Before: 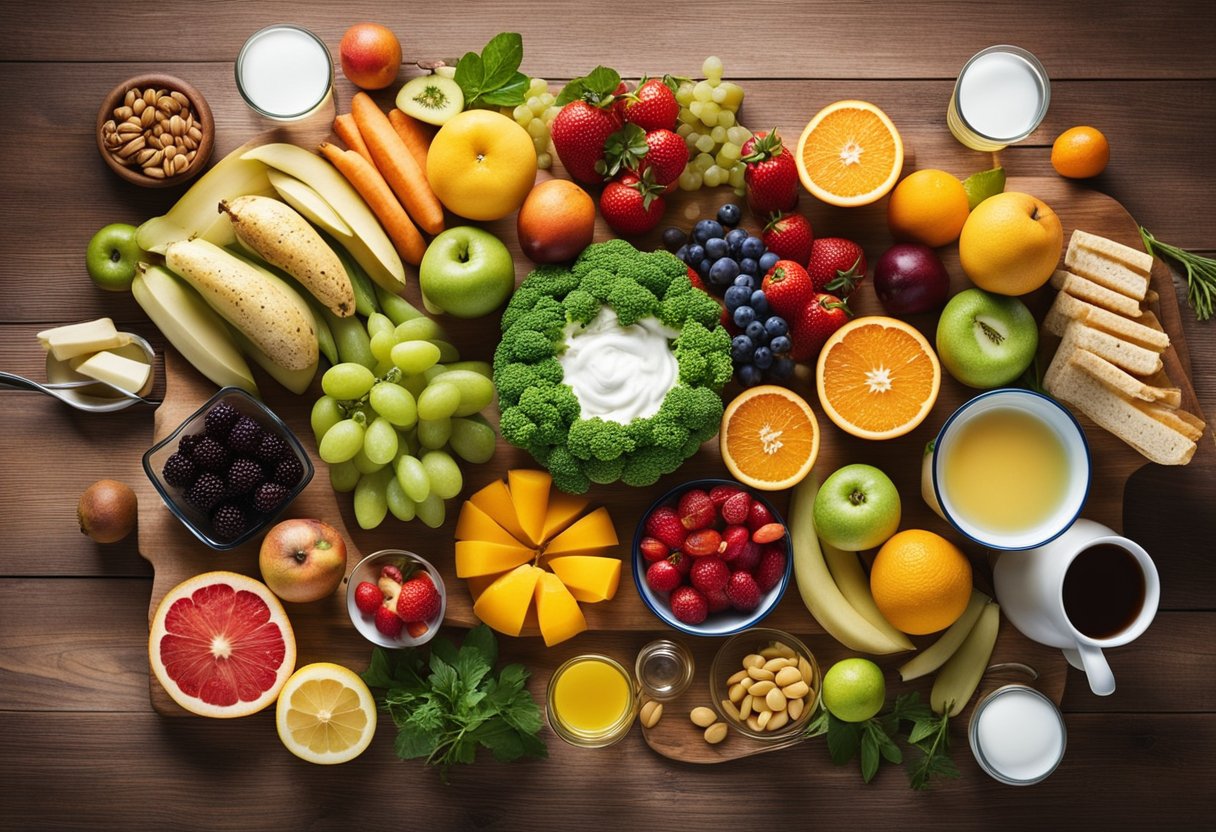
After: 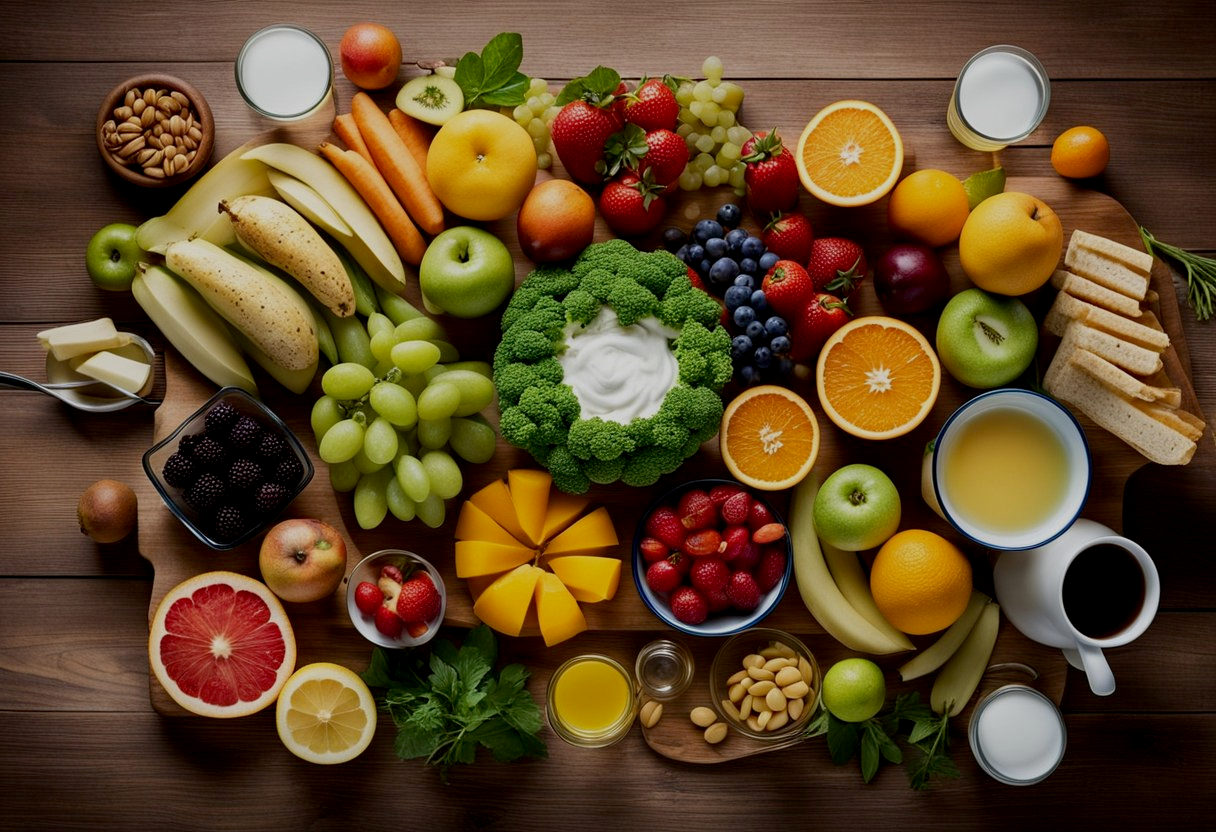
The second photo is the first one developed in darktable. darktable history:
exposure: black level correction 0.009, exposure -0.619 EV, compensate exposure bias true, compensate highlight preservation false
